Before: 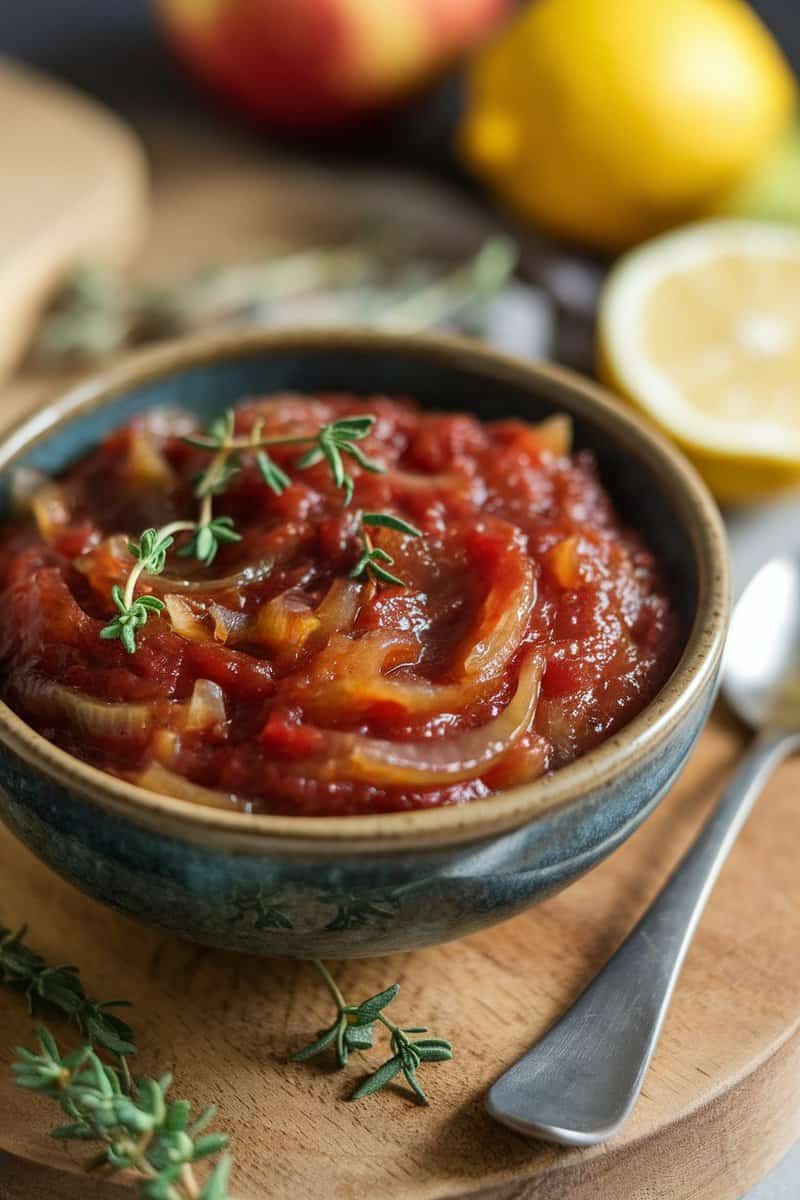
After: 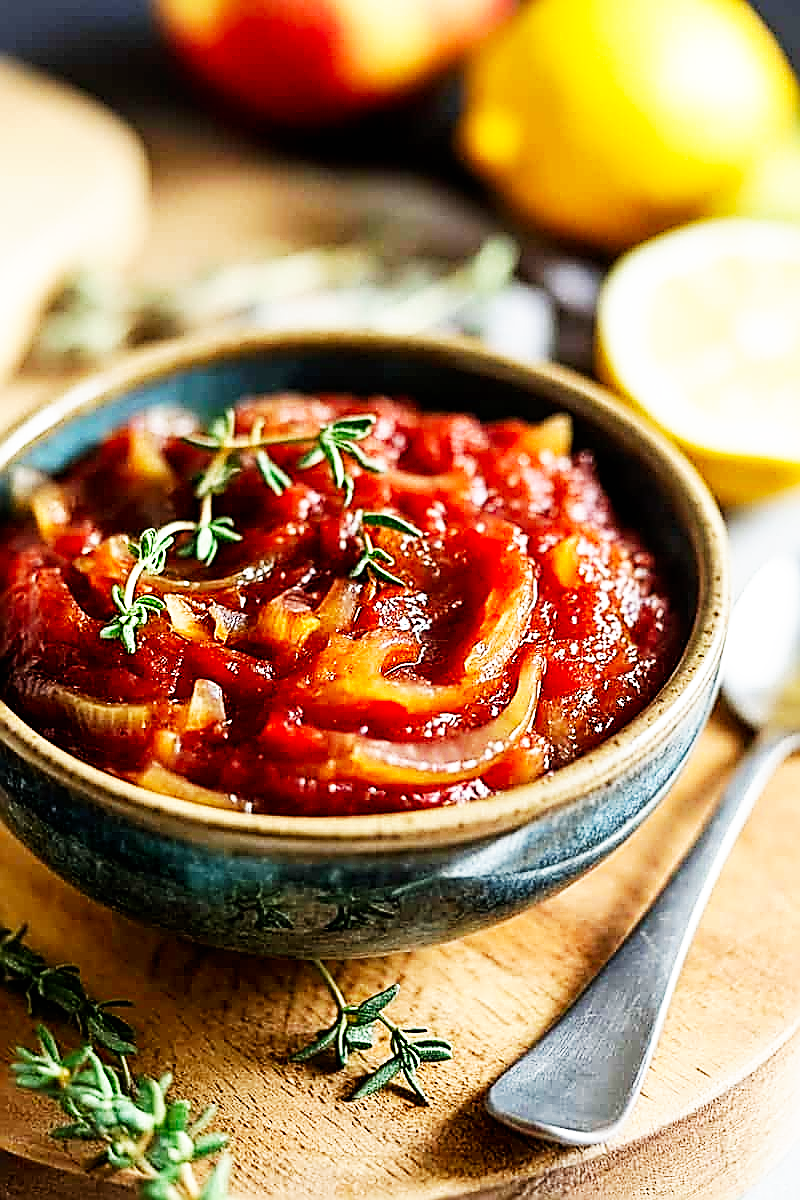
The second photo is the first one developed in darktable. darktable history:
exposure: black level correction 0.005, exposure 0.014 EV, compensate highlight preservation false
sharpen: amount 1.861
base curve: curves: ch0 [(0, 0) (0.007, 0.004) (0.027, 0.03) (0.046, 0.07) (0.207, 0.54) (0.442, 0.872) (0.673, 0.972) (1, 1)], preserve colors none
